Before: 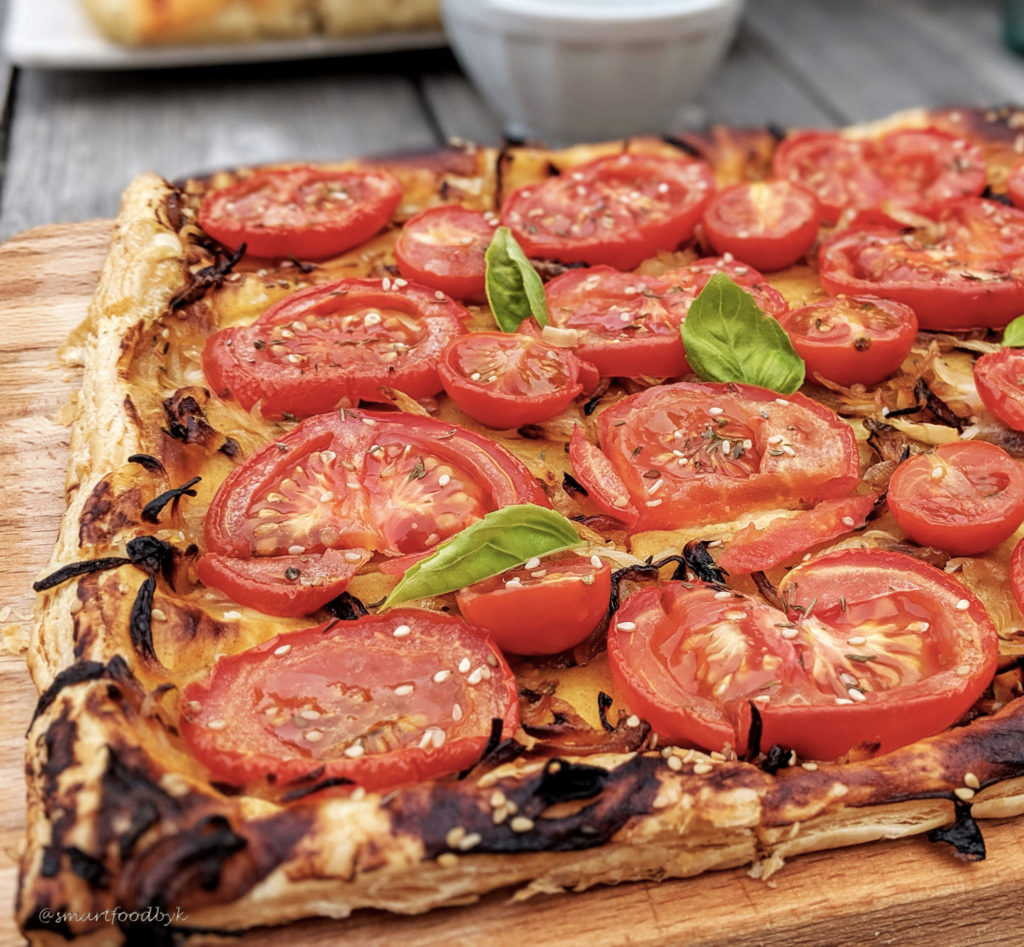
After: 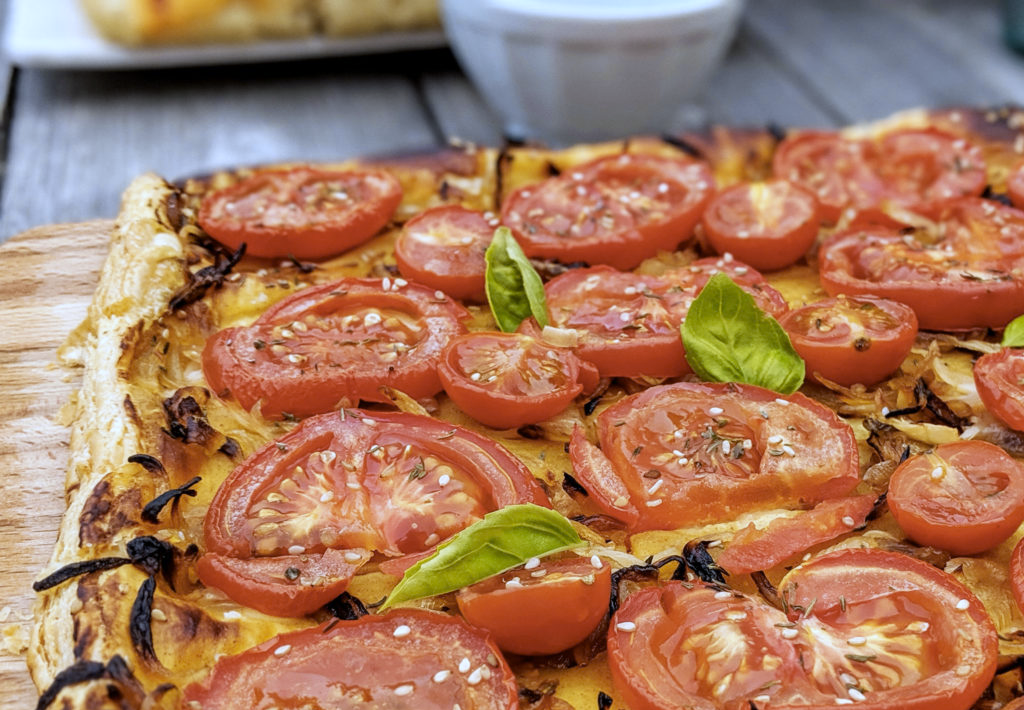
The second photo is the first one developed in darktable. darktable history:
color contrast: green-magenta contrast 0.85, blue-yellow contrast 1.25, unbound 0
white balance: red 0.931, blue 1.11
crop: bottom 24.988%
